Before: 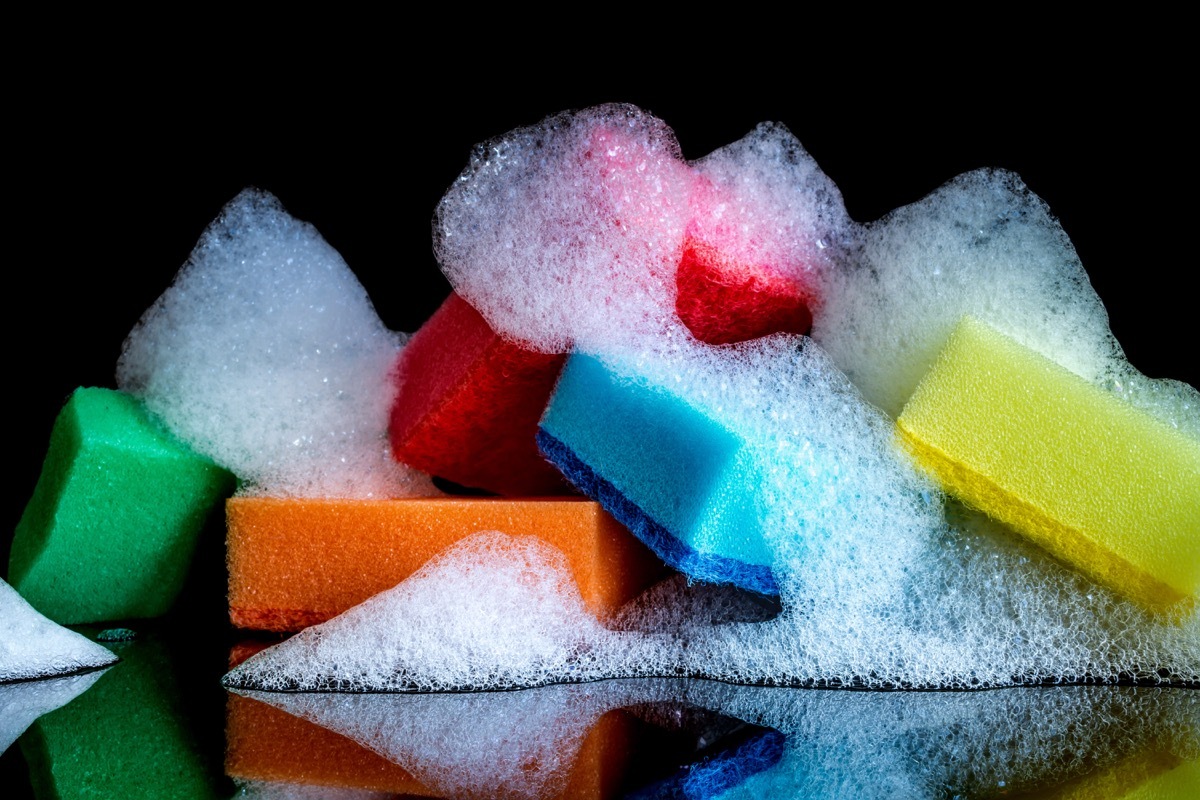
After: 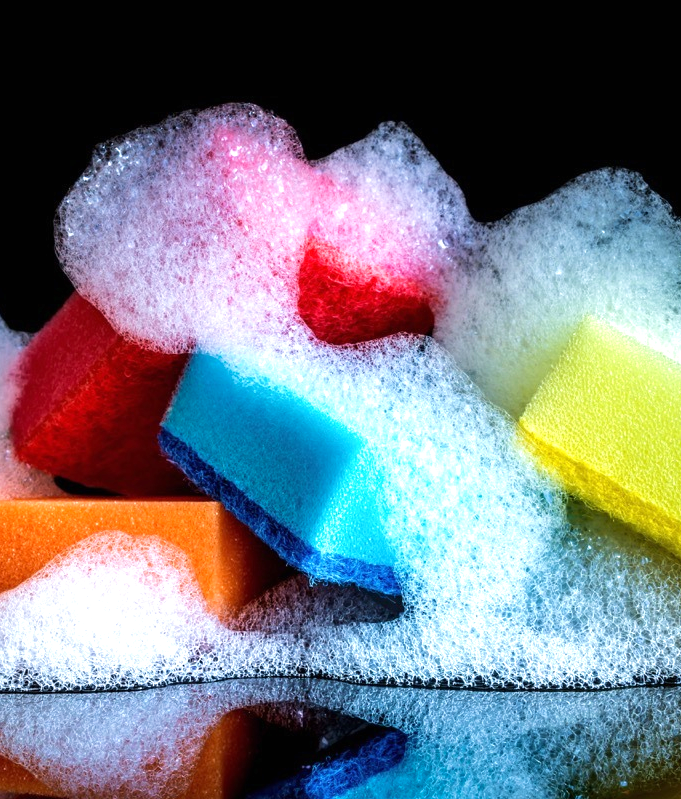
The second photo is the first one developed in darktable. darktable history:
exposure: black level correction 0, exposure 0.499 EV, compensate highlight preservation false
velvia: on, module defaults
crop: left 31.509%, top 0.008%, right 11.672%
tone equalizer: edges refinement/feathering 500, mask exposure compensation -1.57 EV, preserve details no
